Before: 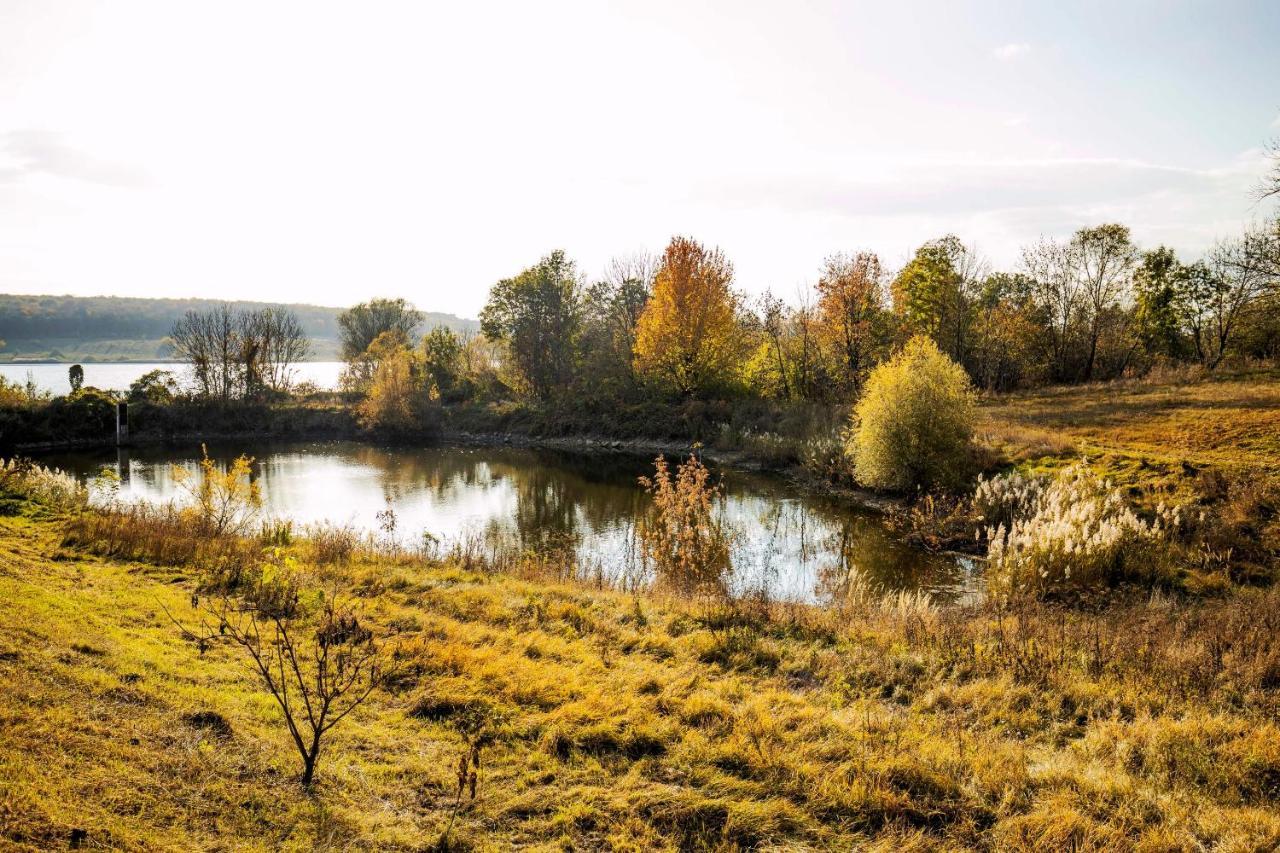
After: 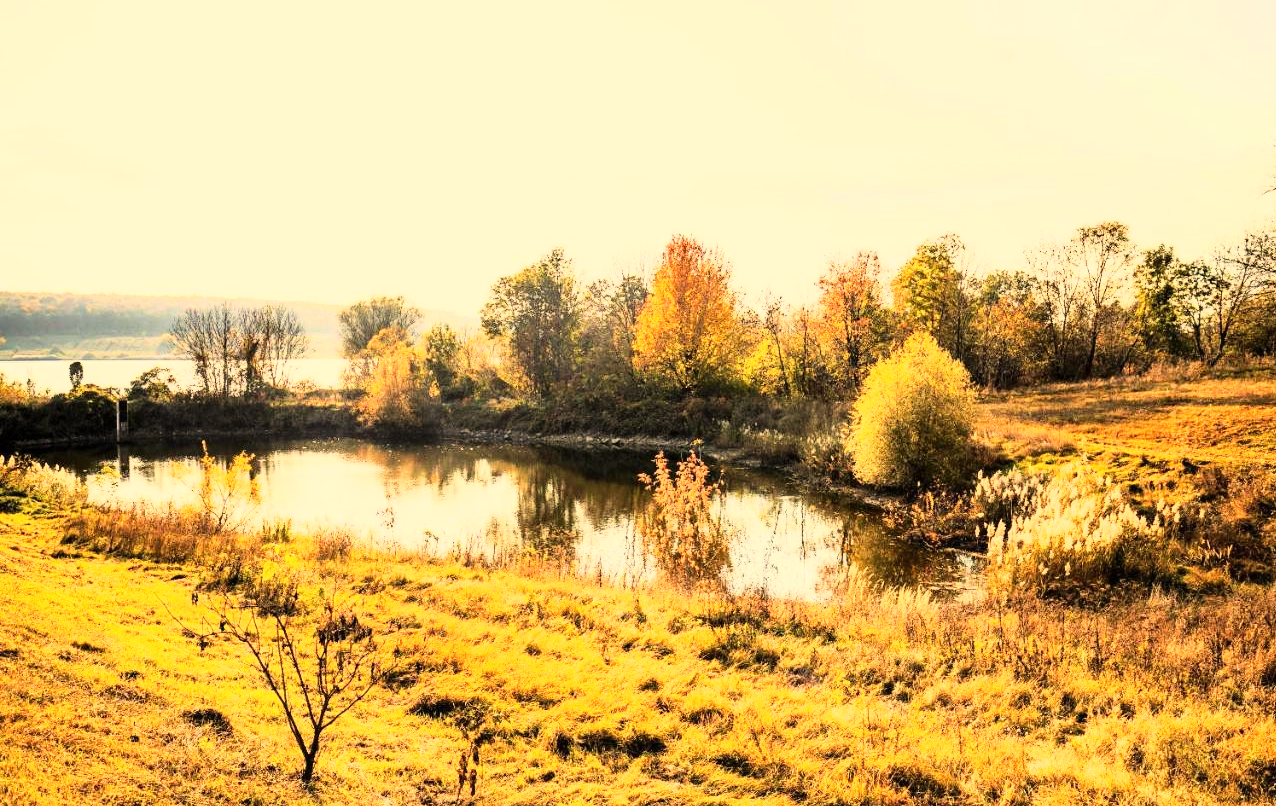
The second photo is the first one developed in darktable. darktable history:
white balance: red 1.138, green 0.996, blue 0.812
tone equalizer: on, module defaults
base curve: curves: ch0 [(0, 0) (0.018, 0.026) (0.143, 0.37) (0.33, 0.731) (0.458, 0.853) (0.735, 0.965) (0.905, 0.986) (1, 1)]
crop: top 0.448%, right 0.264%, bottom 5.045%
